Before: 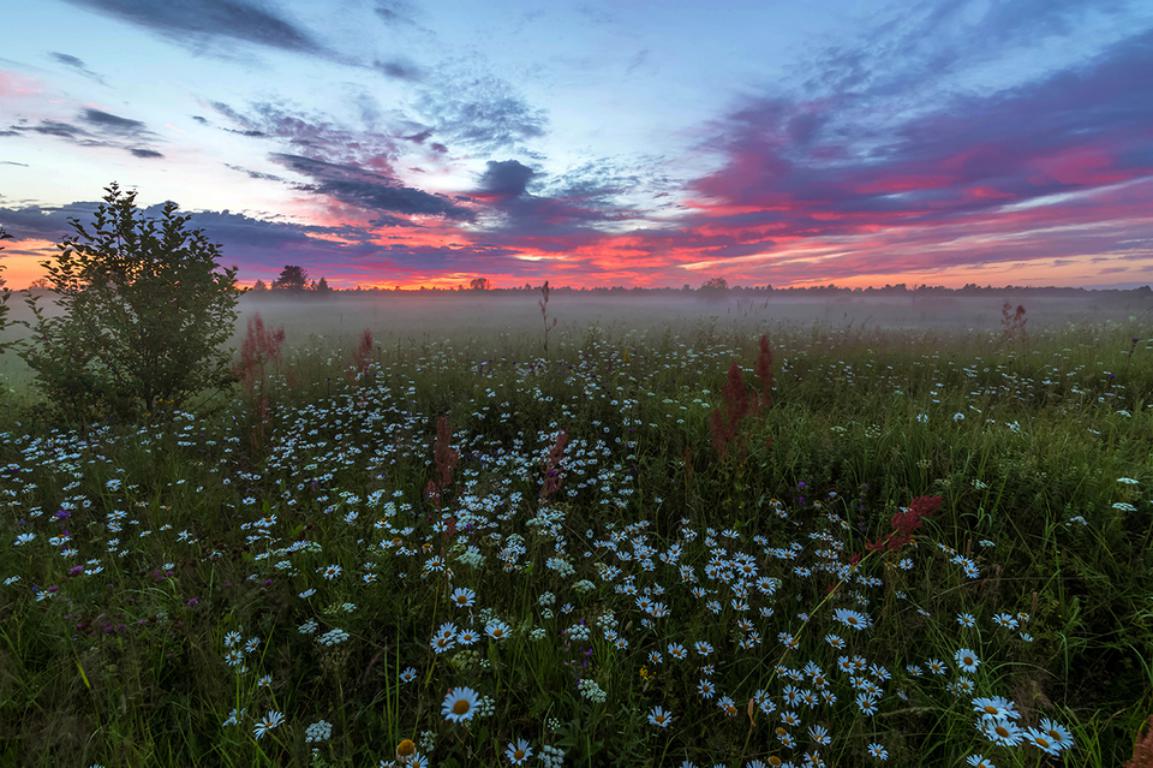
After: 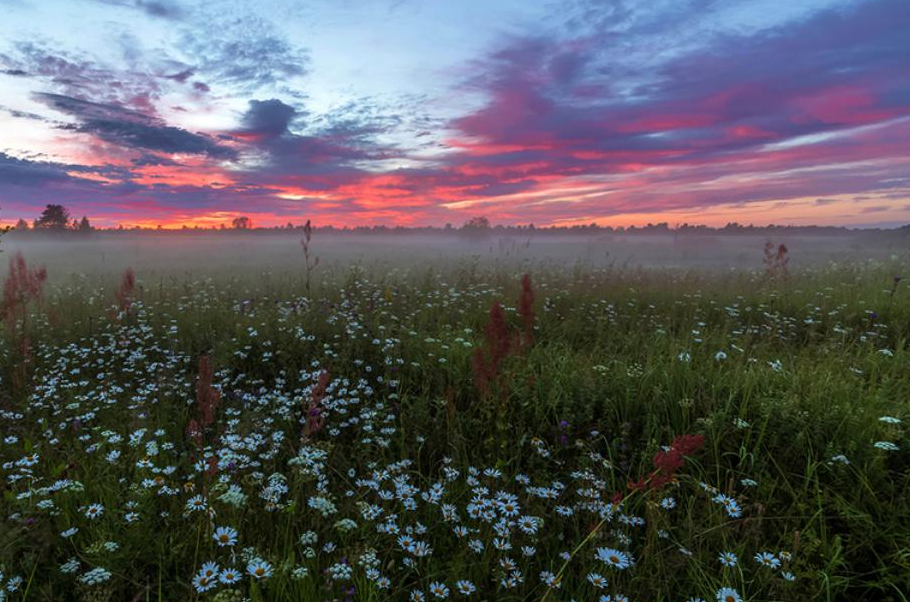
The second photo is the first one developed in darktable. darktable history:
crop and rotate: left 20.727%, top 8.021%, right 0.324%, bottom 13.525%
